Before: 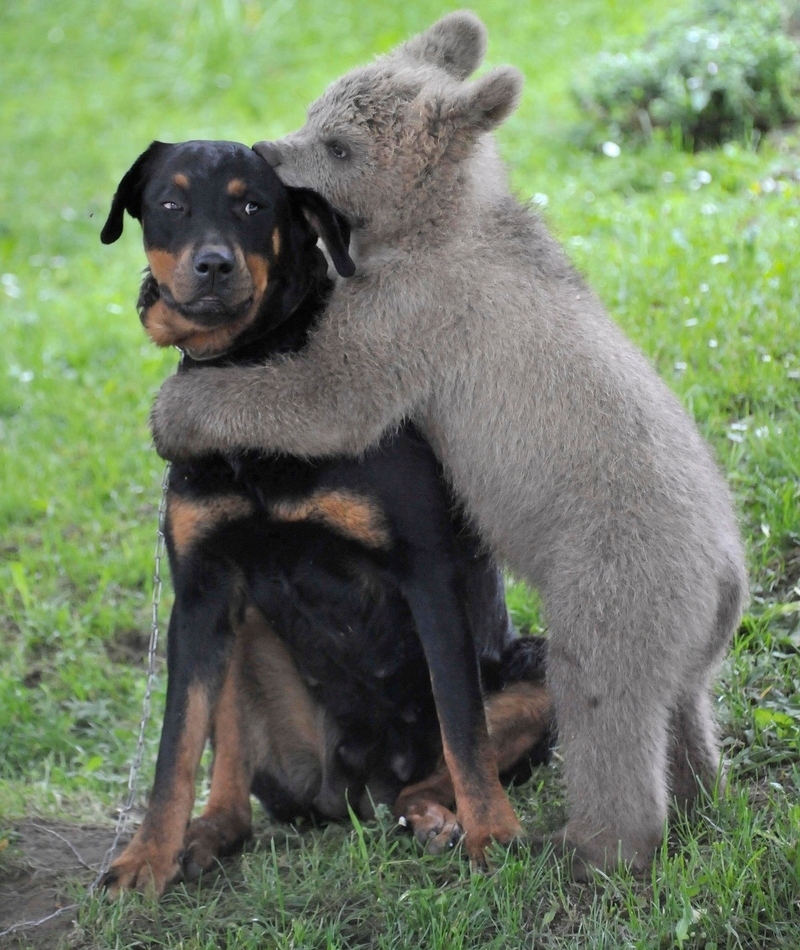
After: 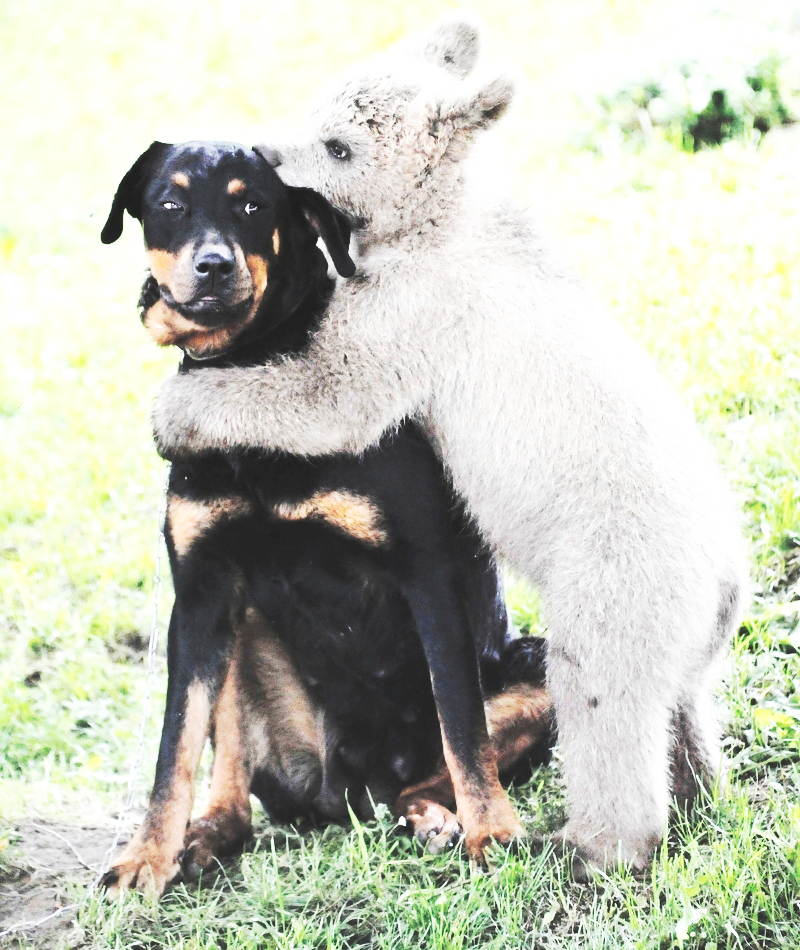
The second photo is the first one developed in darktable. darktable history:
contrast brightness saturation: contrast 0.1, saturation -0.283
base curve: curves: ch0 [(0, 0.015) (0.085, 0.116) (0.134, 0.298) (0.19, 0.545) (0.296, 0.764) (0.599, 0.982) (1, 1)], preserve colors none
exposure: exposure 0.704 EV, compensate highlight preservation false
